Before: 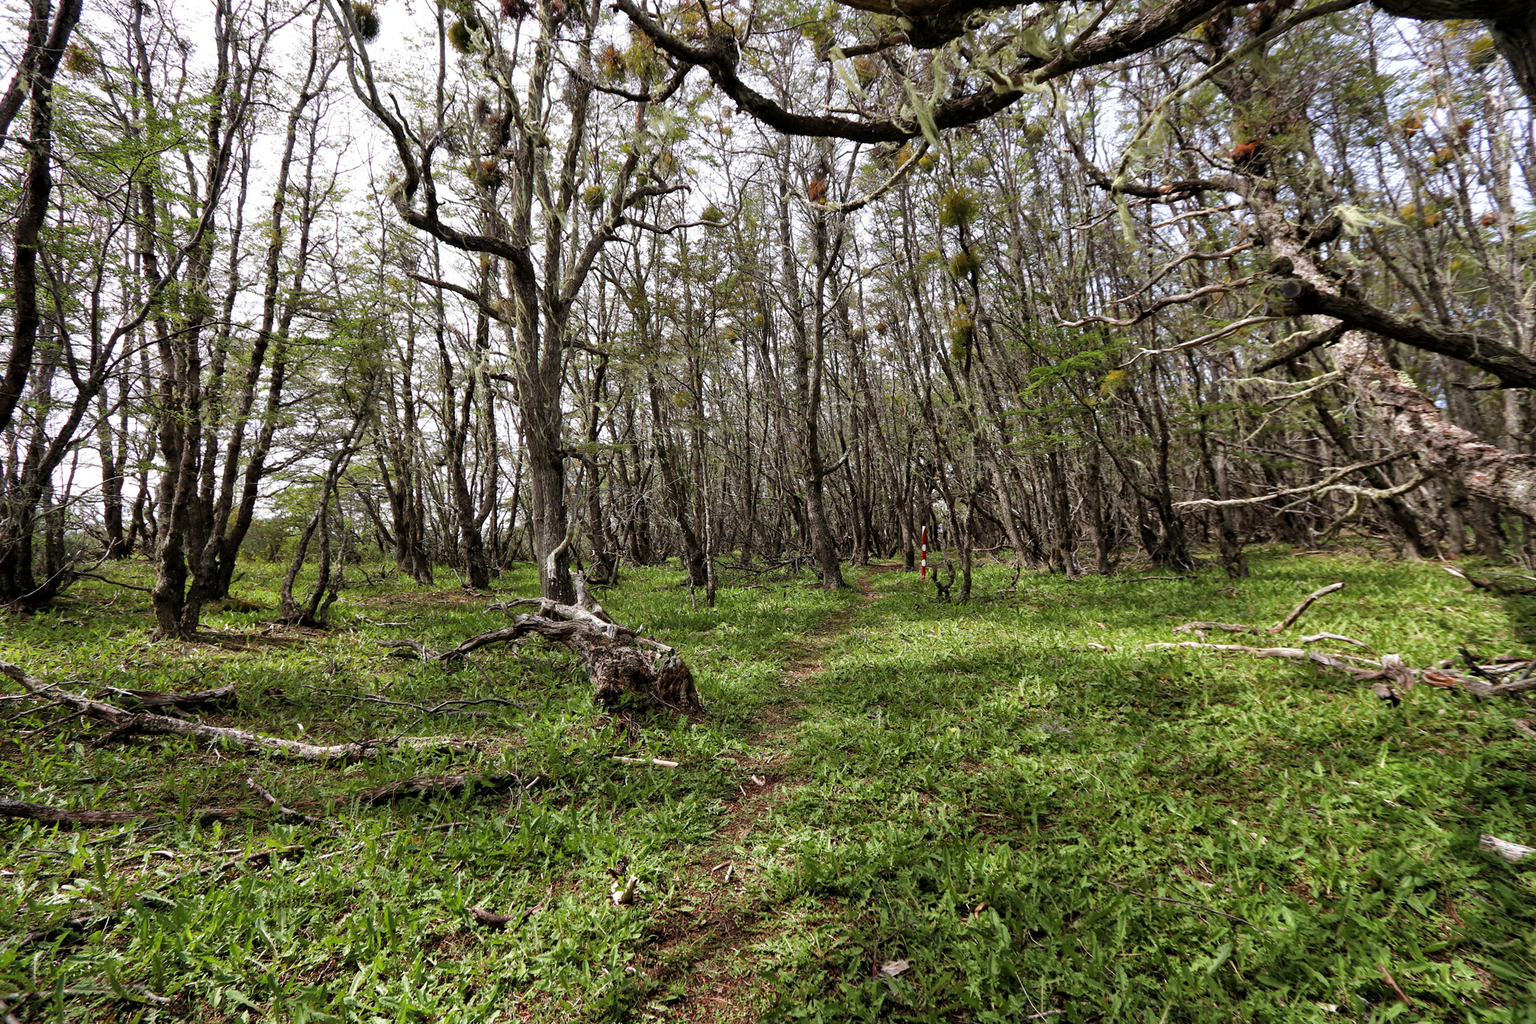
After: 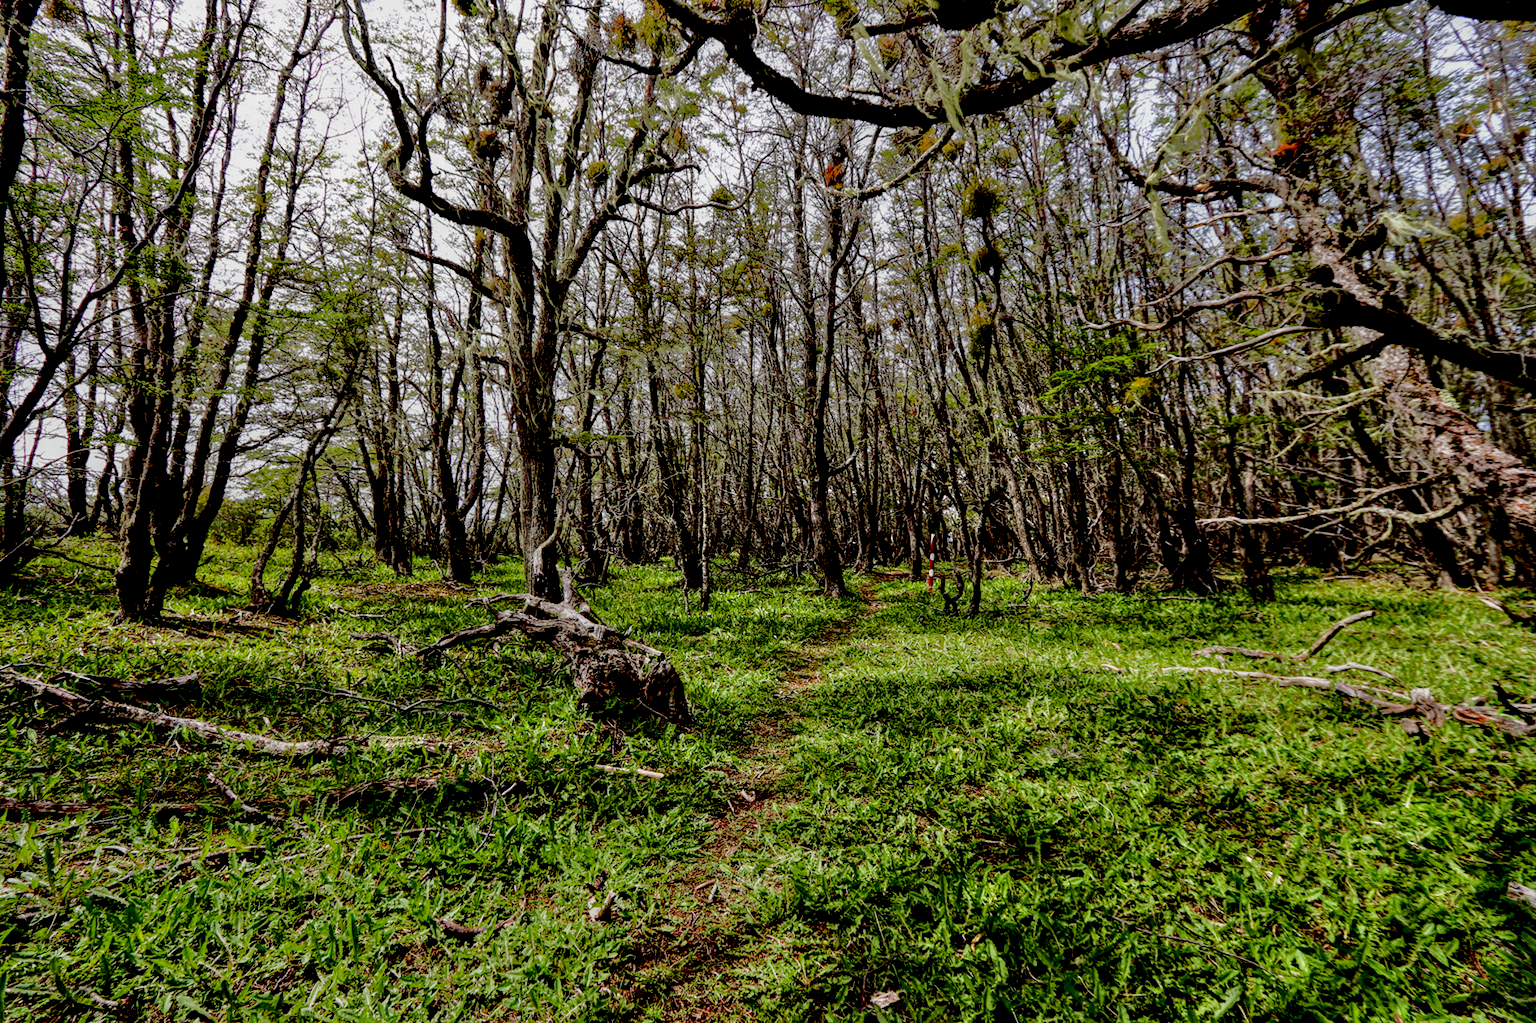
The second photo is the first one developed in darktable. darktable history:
tone equalizer: -7 EV -0.643 EV, -6 EV 0.995 EV, -5 EV -0.45 EV, -4 EV 0.456 EV, -3 EV 0.41 EV, -2 EV 0.156 EV, -1 EV -0.147 EV, +0 EV -0.372 EV, mask exposure compensation -0.496 EV
exposure: black level correction 0.045, exposure -0.232 EV, compensate highlight preservation false
color correction: highlights a* -0.222, highlights b* -0.094
local contrast: highlights 75%, shadows 55%, detail 176%, midtone range 0.214
crop and rotate: angle -2.2°
